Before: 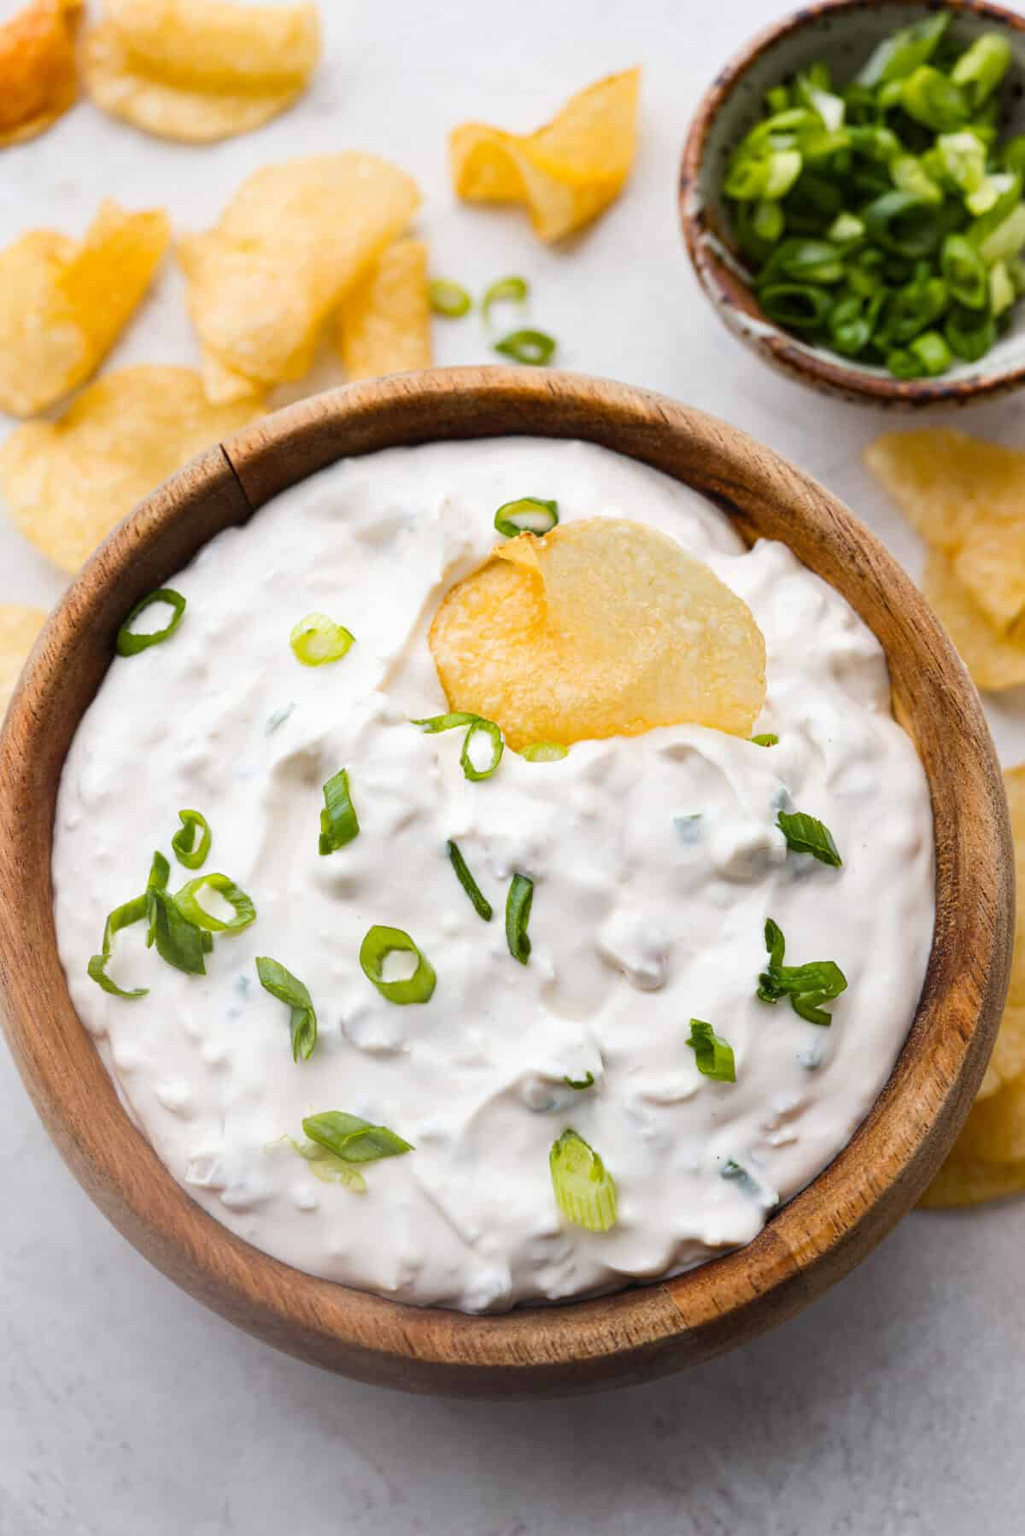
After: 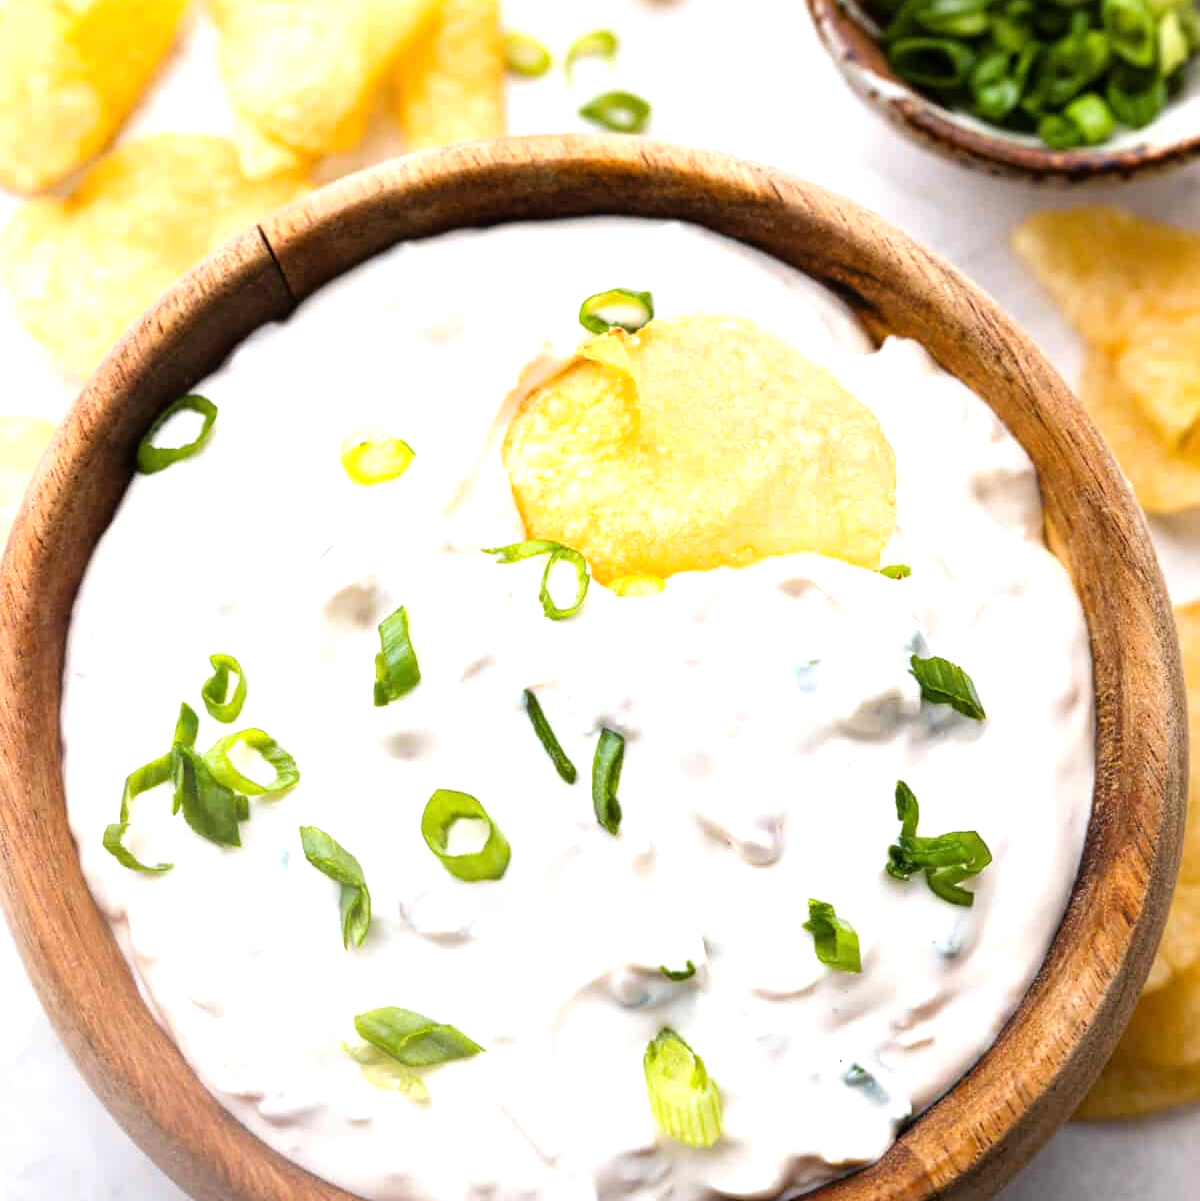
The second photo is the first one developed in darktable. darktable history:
tone equalizer: -8 EV -0.767 EV, -7 EV -0.698 EV, -6 EV -0.631 EV, -5 EV -0.394 EV, -3 EV 0.405 EV, -2 EV 0.6 EV, -1 EV 0.682 EV, +0 EV 0.766 EV
crop: top 16.427%, bottom 16.769%
